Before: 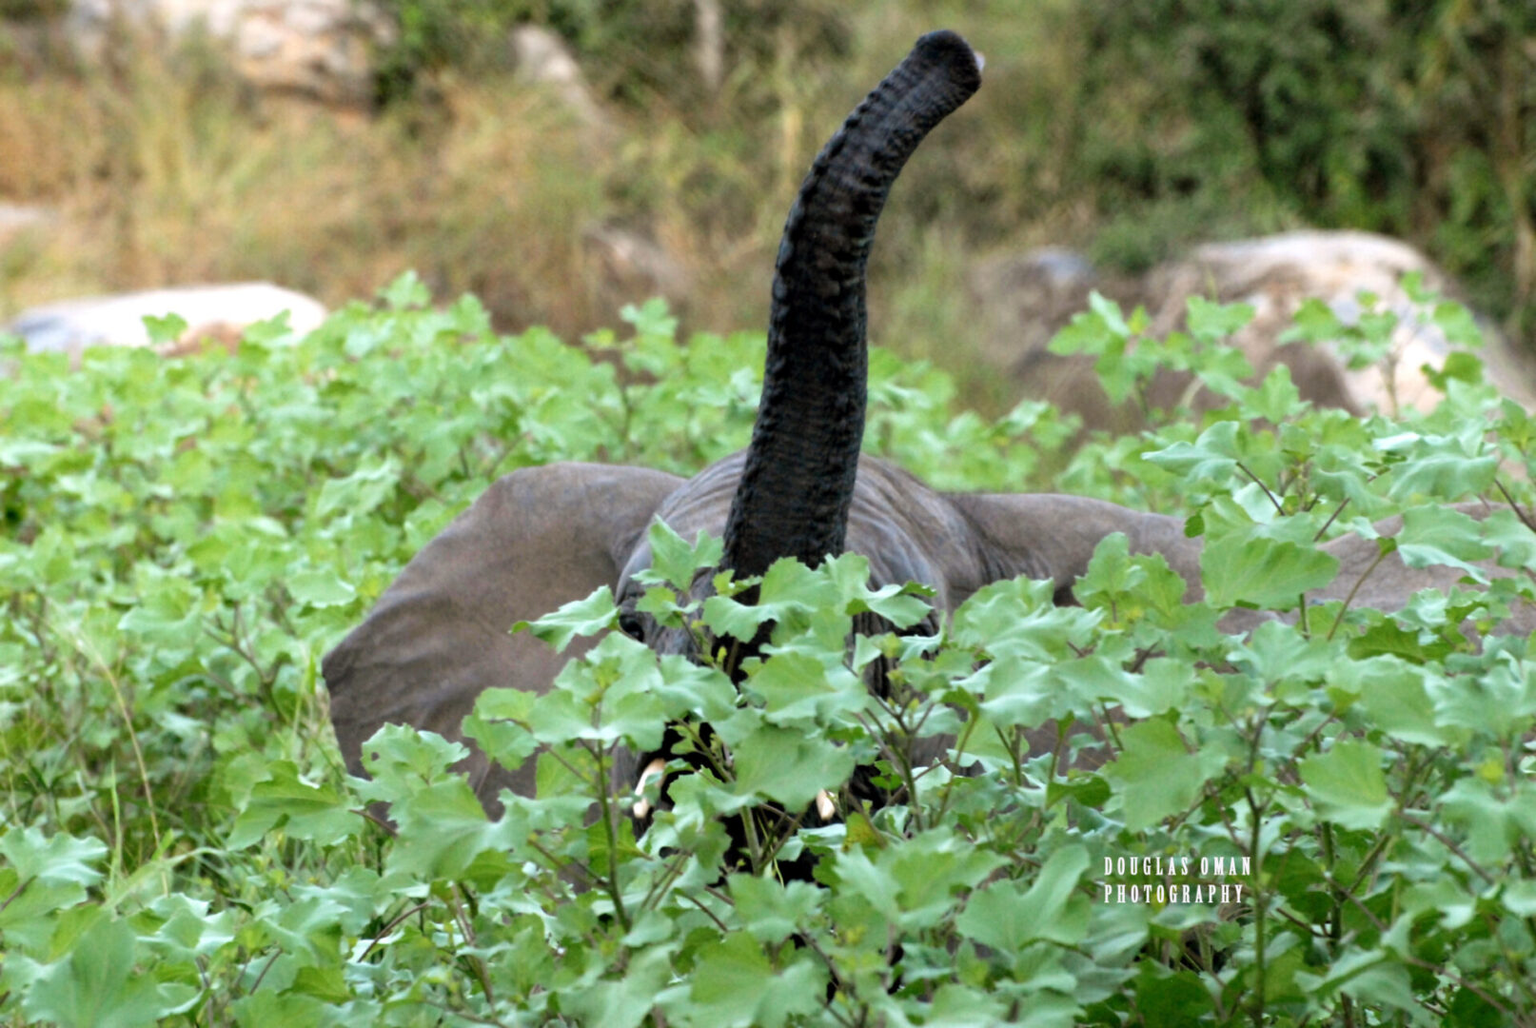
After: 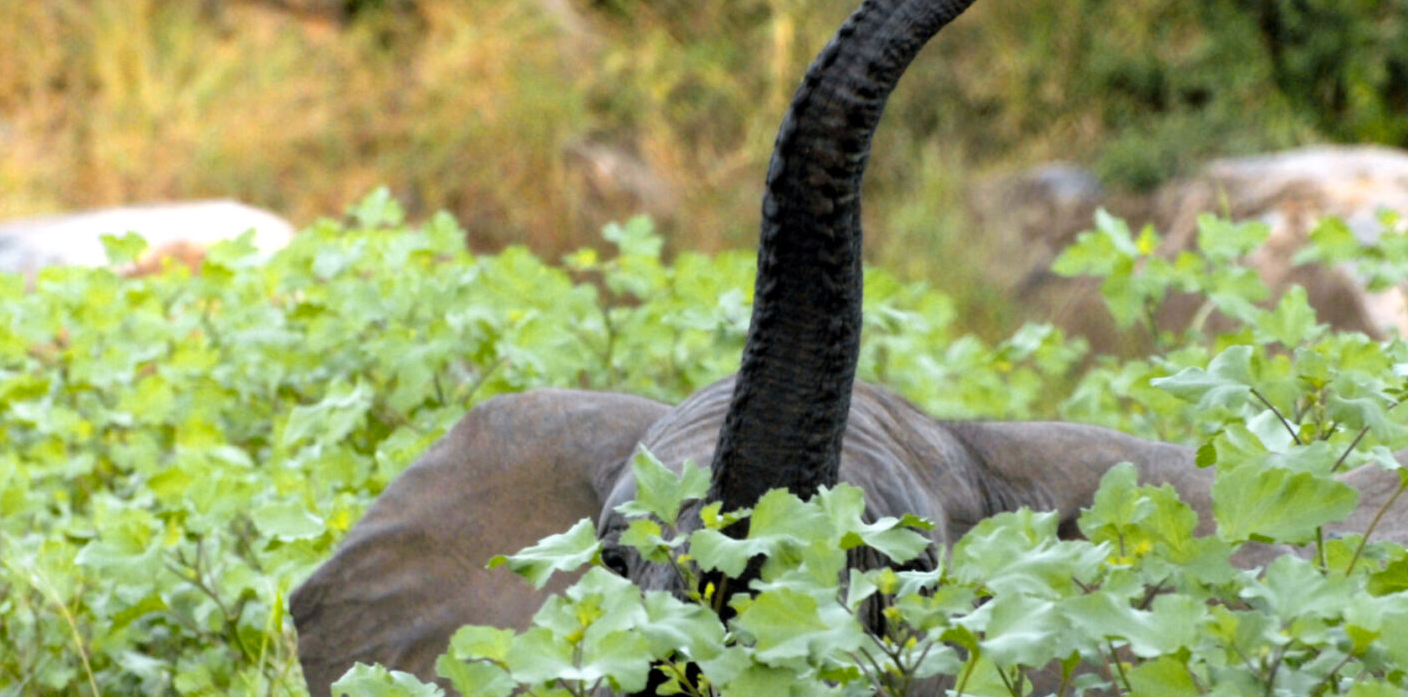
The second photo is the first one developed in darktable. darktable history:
color zones: curves: ch0 [(0, 0.511) (0.143, 0.531) (0.286, 0.56) (0.429, 0.5) (0.571, 0.5) (0.714, 0.5) (0.857, 0.5) (1, 0.5)]; ch1 [(0, 0.525) (0.143, 0.705) (0.286, 0.715) (0.429, 0.35) (0.571, 0.35) (0.714, 0.35) (0.857, 0.4) (1, 0.4)]; ch2 [(0, 0.572) (0.143, 0.512) (0.286, 0.473) (0.429, 0.45) (0.571, 0.5) (0.714, 0.5) (0.857, 0.518) (1, 0.518)]
crop: left 3.055%, top 8.99%, right 9.666%, bottom 26.42%
